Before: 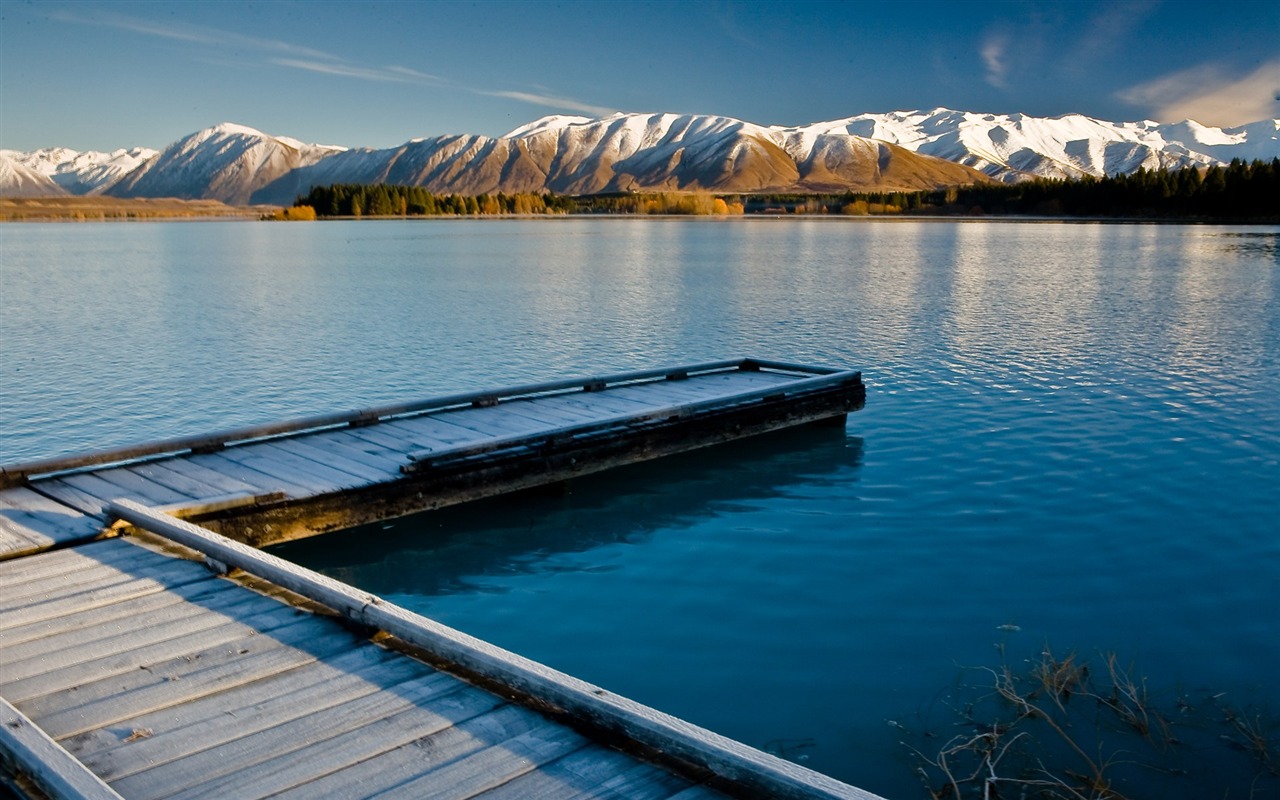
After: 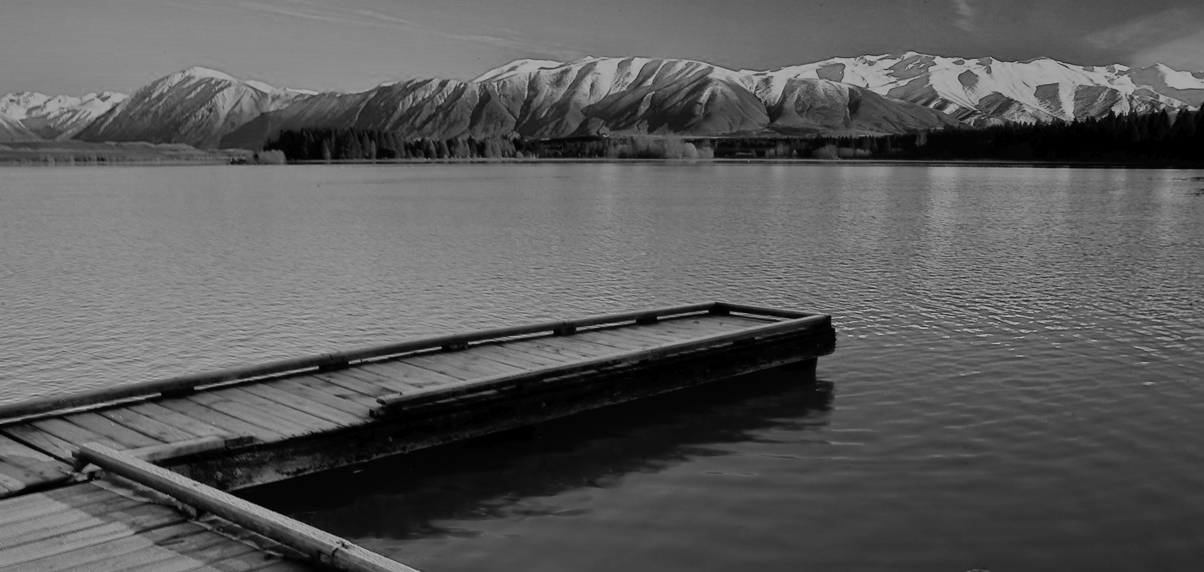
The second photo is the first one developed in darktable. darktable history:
crop: left 2.394%, top 7.052%, right 3.008%, bottom 20.282%
filmic rgb: black relative exposure -16 EV, white relative exposure 4.06 EV, threshold 3.06 EV, target black luminance 0%, hardness 7.61, latitude 72.2%, contrast 0.909, highlights saturation mix 11%, shadows ↔ highlights balance -0.366%, color science v6 (2022), iterations of high-quality reconstruction 0, enable highlight reconstruction true
color balance rgb: highlights gain › luminance 14.982%, perceptual saturation grading › global saturation 14.763%, global vibrance 42.089%
color zones: curves: ch0 [(0, 0.613) (0.01, 0.613) (0.245, 0.448) (0.498, 0.529) (0.642, 0.665) (0.879, 0.777) (0.99, 0.613)]; ch1 [(0, 0) (0.143, 0) (0.286, 0) (0.429, 0) (0.571, 0) (0.714, 0) (0.857, 0)], mix 33.33%
tone curve: curves: ch0 [(0, 0.013) (0.036, 0.045) (0.274, 0.286) (0.566, 0.623) (0.794, 0.827) (1, 0.953)]; ch1 [(0, 0) (0.389, 0.403) (0.462, 0.48) (0.499, 0.5) (0.524, 0.527) (0.57, 0.599) (0.626, 0.65) (0.761, 0.781) (1, 1)]; ch2 [(0, 0) (0.464, 0.478) (0.5, 0.501) (0.533, 0.542) (0.599, 0.613) (0.704, 0.731) (1, 1)]
contrast brightness saturation: contrast 0.031, brightness 0.062, saturation 0.121
tone equalizer: -8 EV -1.99 EV, -7 EV -1.96 EV, -6 EV -1.96 EV, -5 EV -1.97 EV, -4 EV -1.99 EV, -3 EV -1.99 EV, -2 EV -1.98 EV, -1 EV -1.62 EV, +0 EV -1.98 EV
